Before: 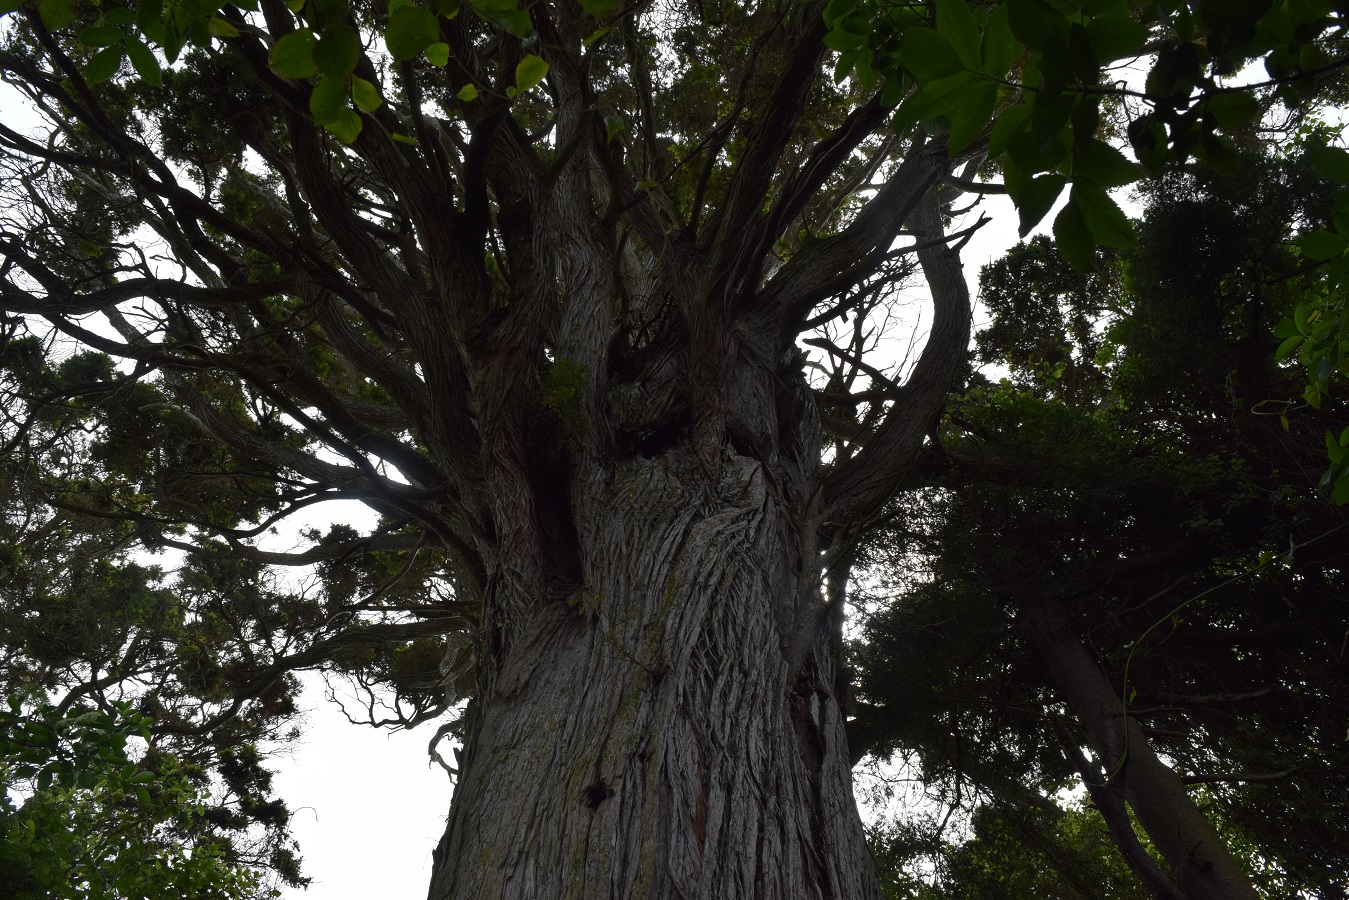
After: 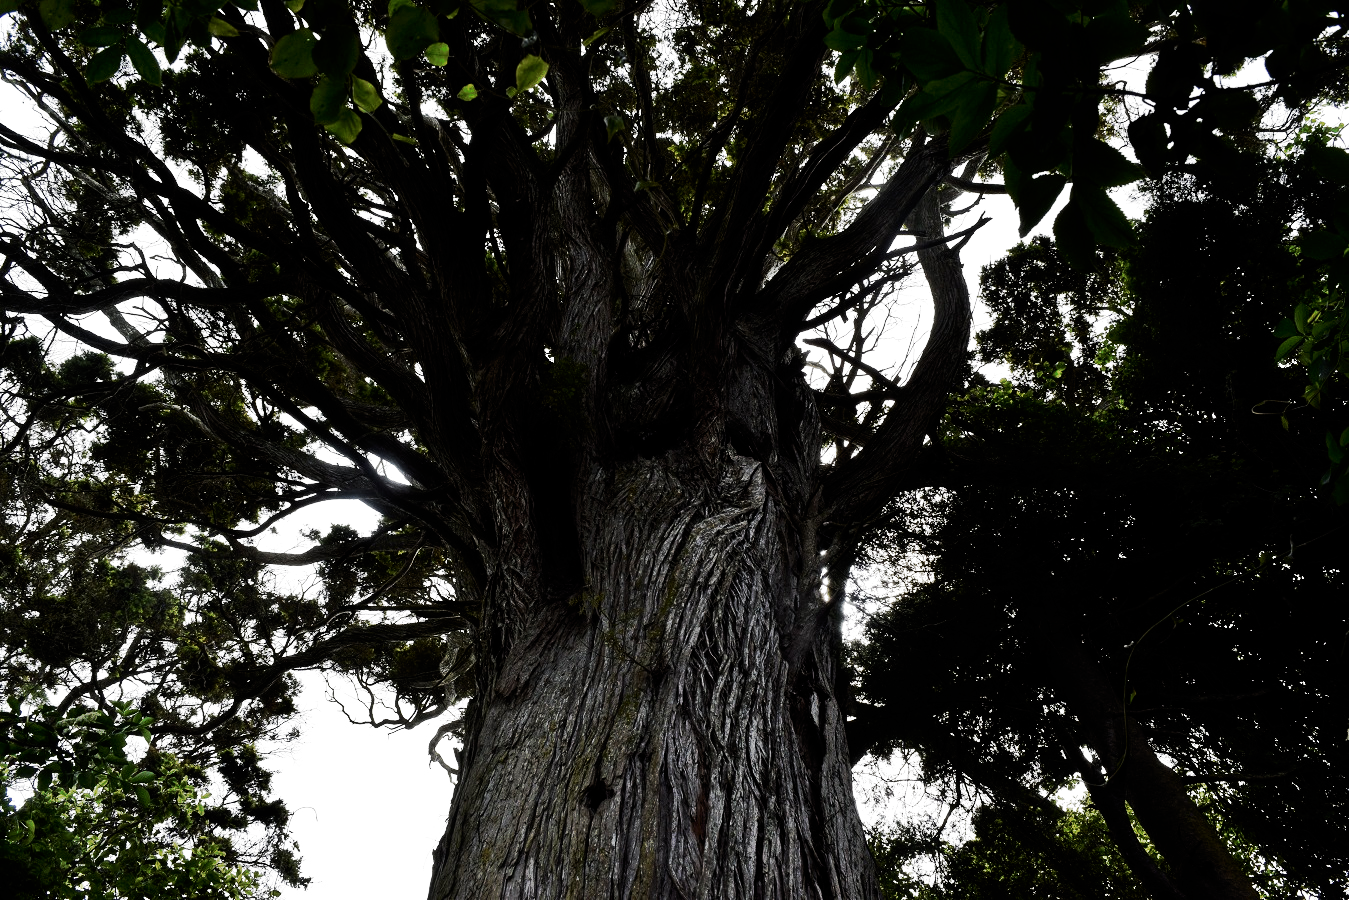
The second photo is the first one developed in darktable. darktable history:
white balance: emerald 1
tone equalizer: -7 EV 0.15 EV, -6 EV 0.6 EV, -5 EV 1.15 EV, -4 EV 1.33 EV, -3 EV 1.15 EV, -2 EV 0.6 EV, -1 EV 0.15 EV, mask exposure compensation -0.5 EV
tone curve: curves: ch0 [(0, 0) (0.003, 0.003) (0.011, 0.011) (0.025, 0.024) (0.044, 0.044) (0.069, 0.068) (0.1, 0.098) (0.136, 0.133) (0.177, 0.174) (0.224, 0.22) (0.277, 0.272) (0.335, 0.329) (0.399, 0.392) (0.468, 0.46) (0.543, 0.607) (0.623, 0.676) (0.709, 0.75) (0.801, 0.828) (0.898, 0.912) (1, 1)], preserve colors none
filmic rgb: black relative exposure -6.43 EV, white relative exposure 2.43 EV, threshold 3 EV, hardness 5.27, latitude 0.1%, contrast 1.425, highlights saturation mix 2%, preserve chrominance no, color science v5 (2021), contrast in shadows safe, contrast in highlights safe, enable highlight reconstruction true
contrast brightness saturation: contrast 0.25, saturation -0.31
